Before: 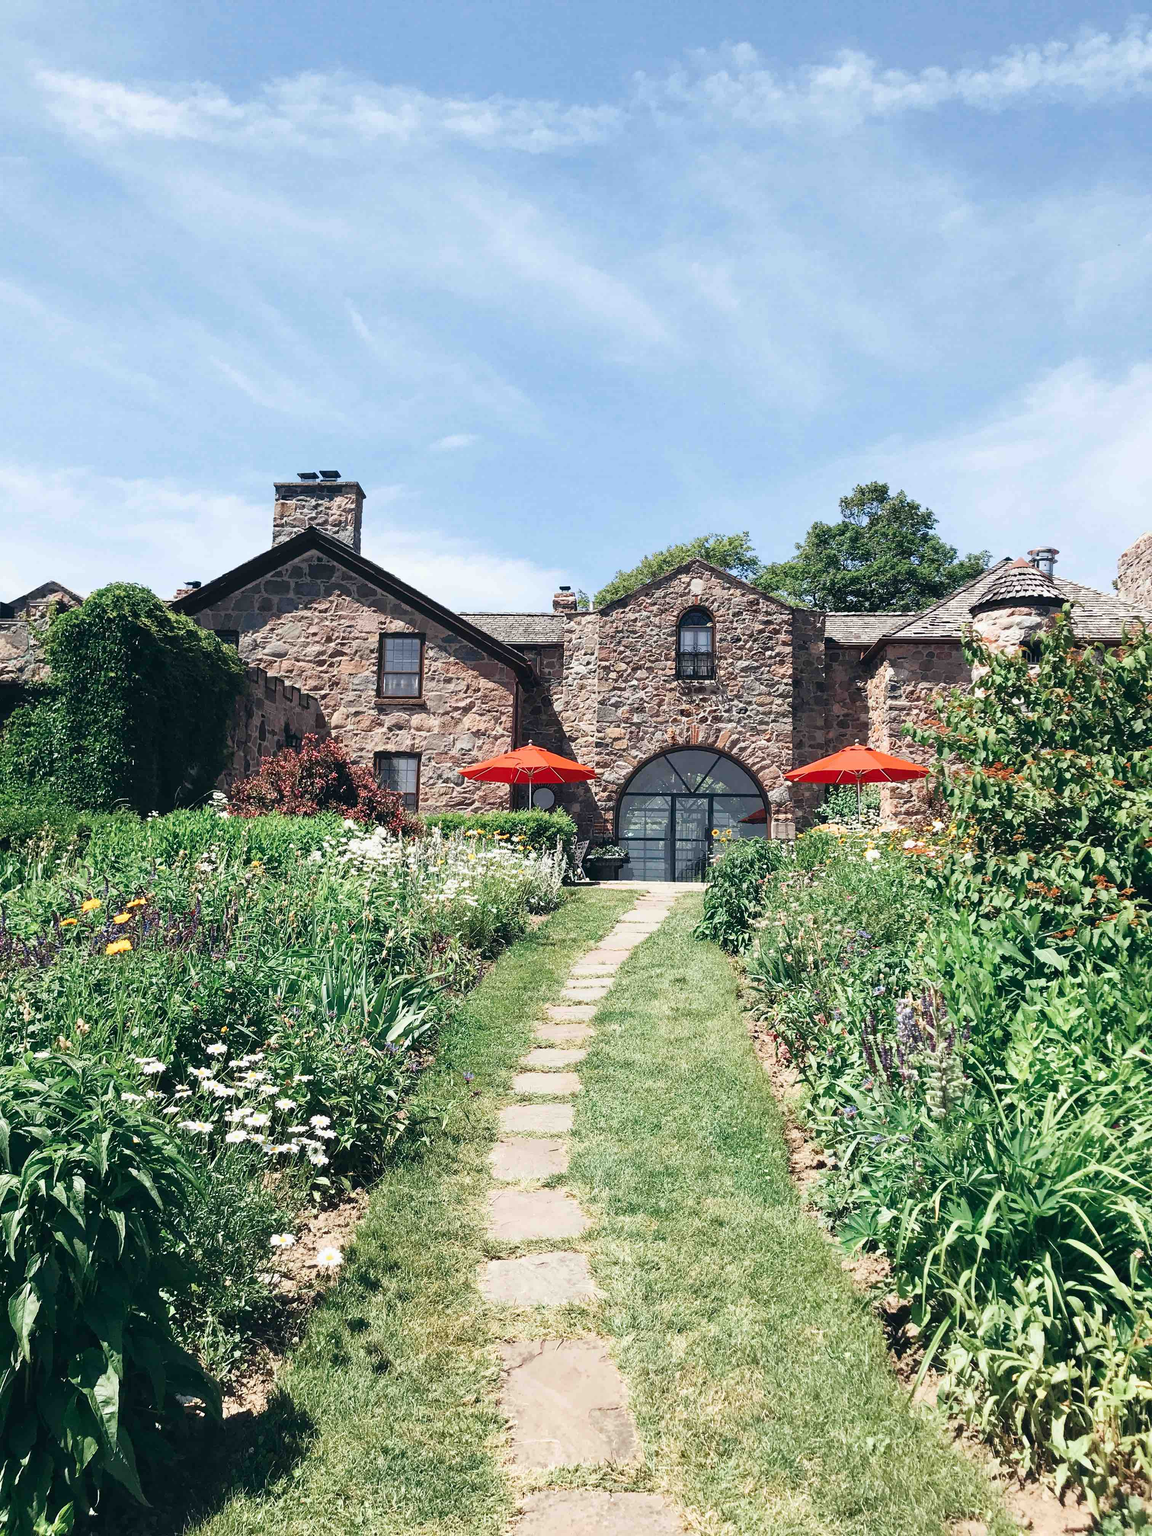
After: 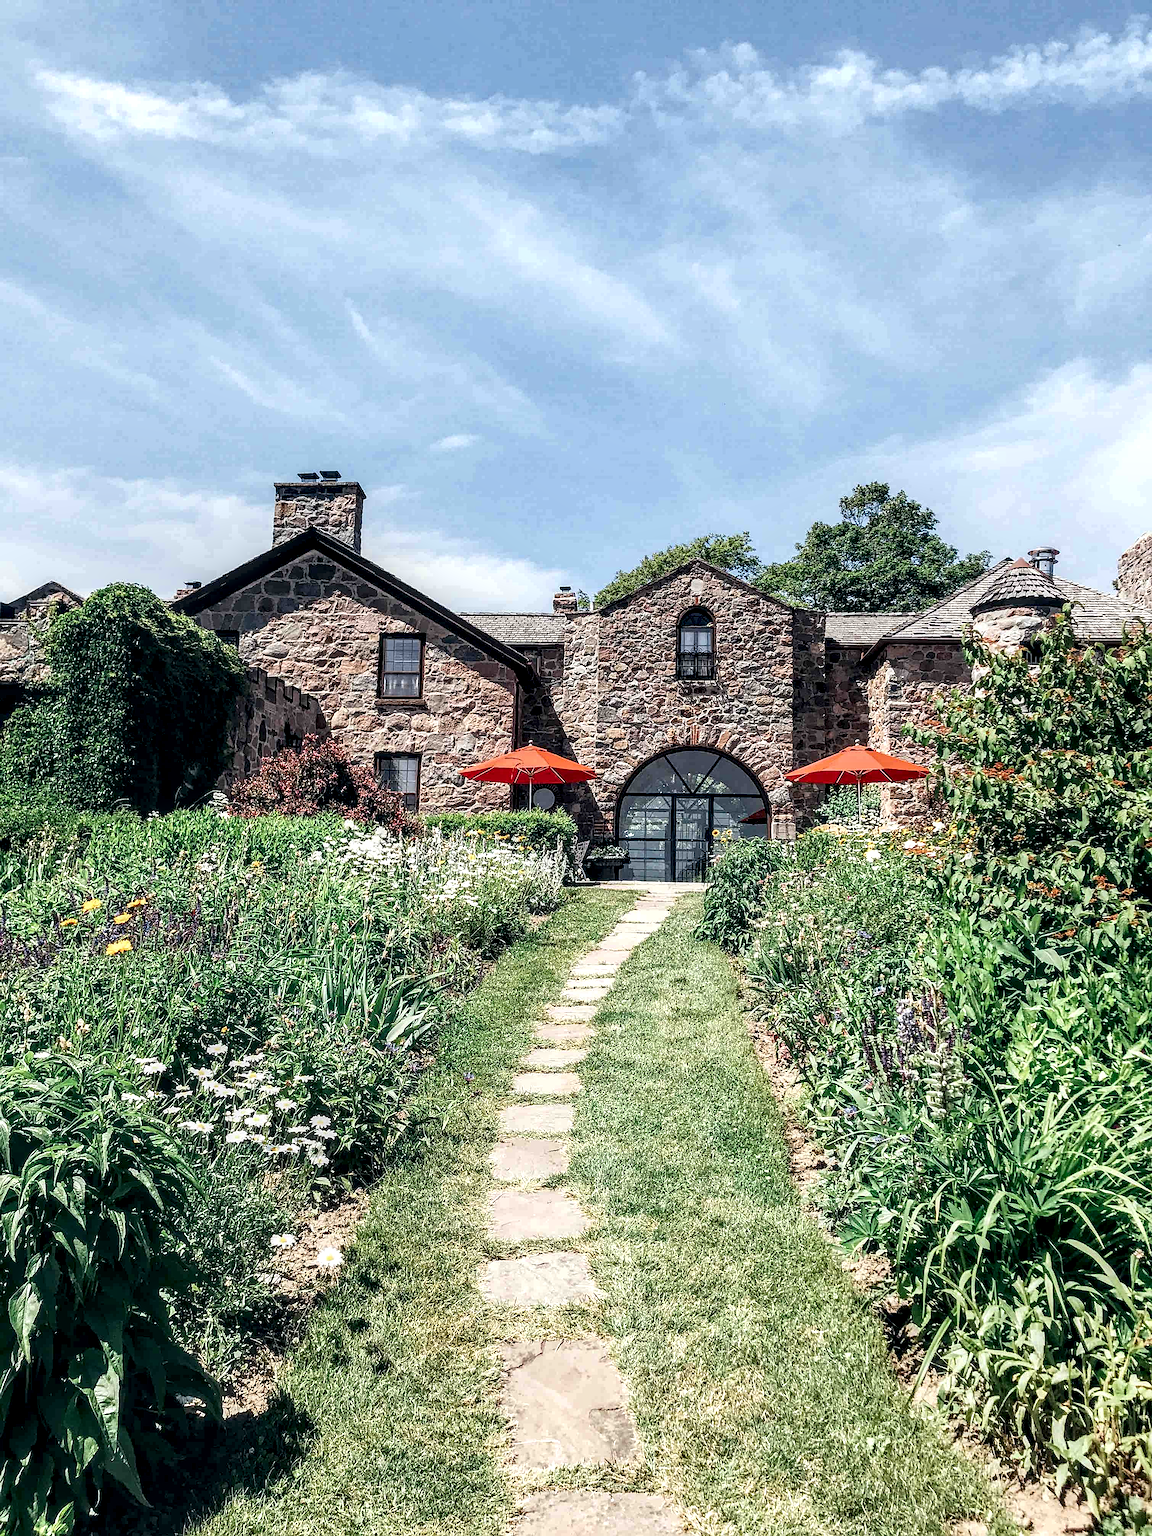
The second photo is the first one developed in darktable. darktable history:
local contrast: highlights 17%, detail 186%
sharpen: on, module defaults
